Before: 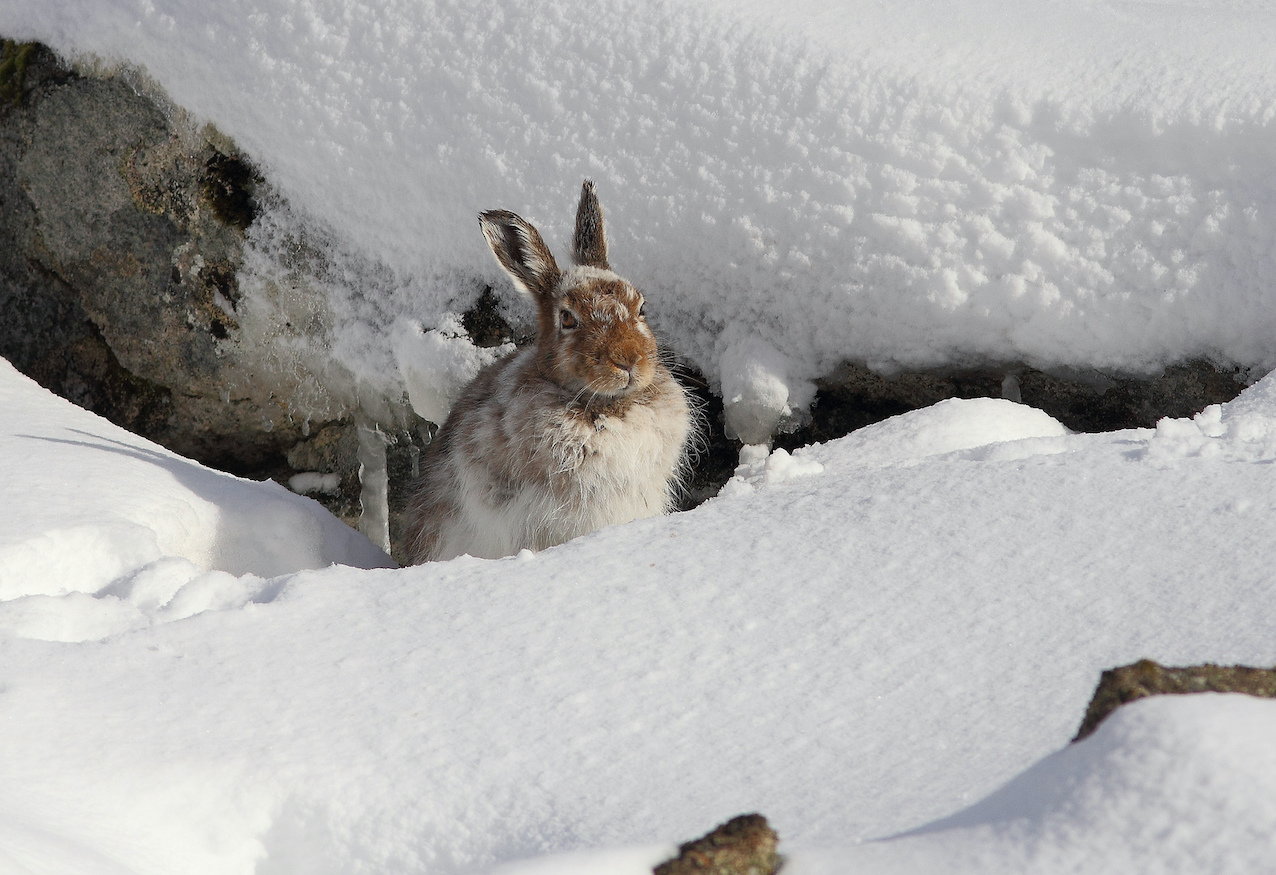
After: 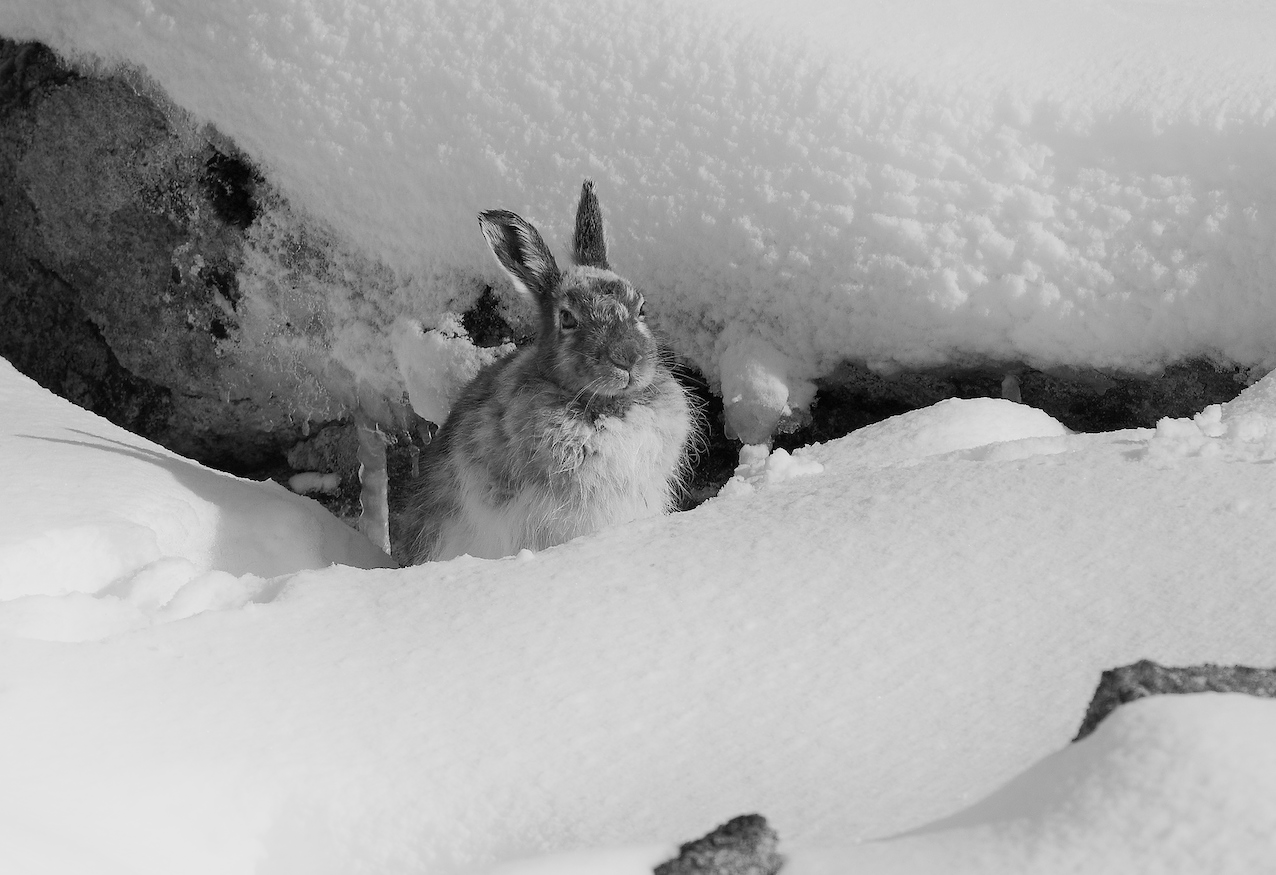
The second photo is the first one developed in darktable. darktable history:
monochrome: a 26.22, b 42.67, size 0.8
shadows and highlights: shadows -40.15, highlights 62.88, soften with gaussian
